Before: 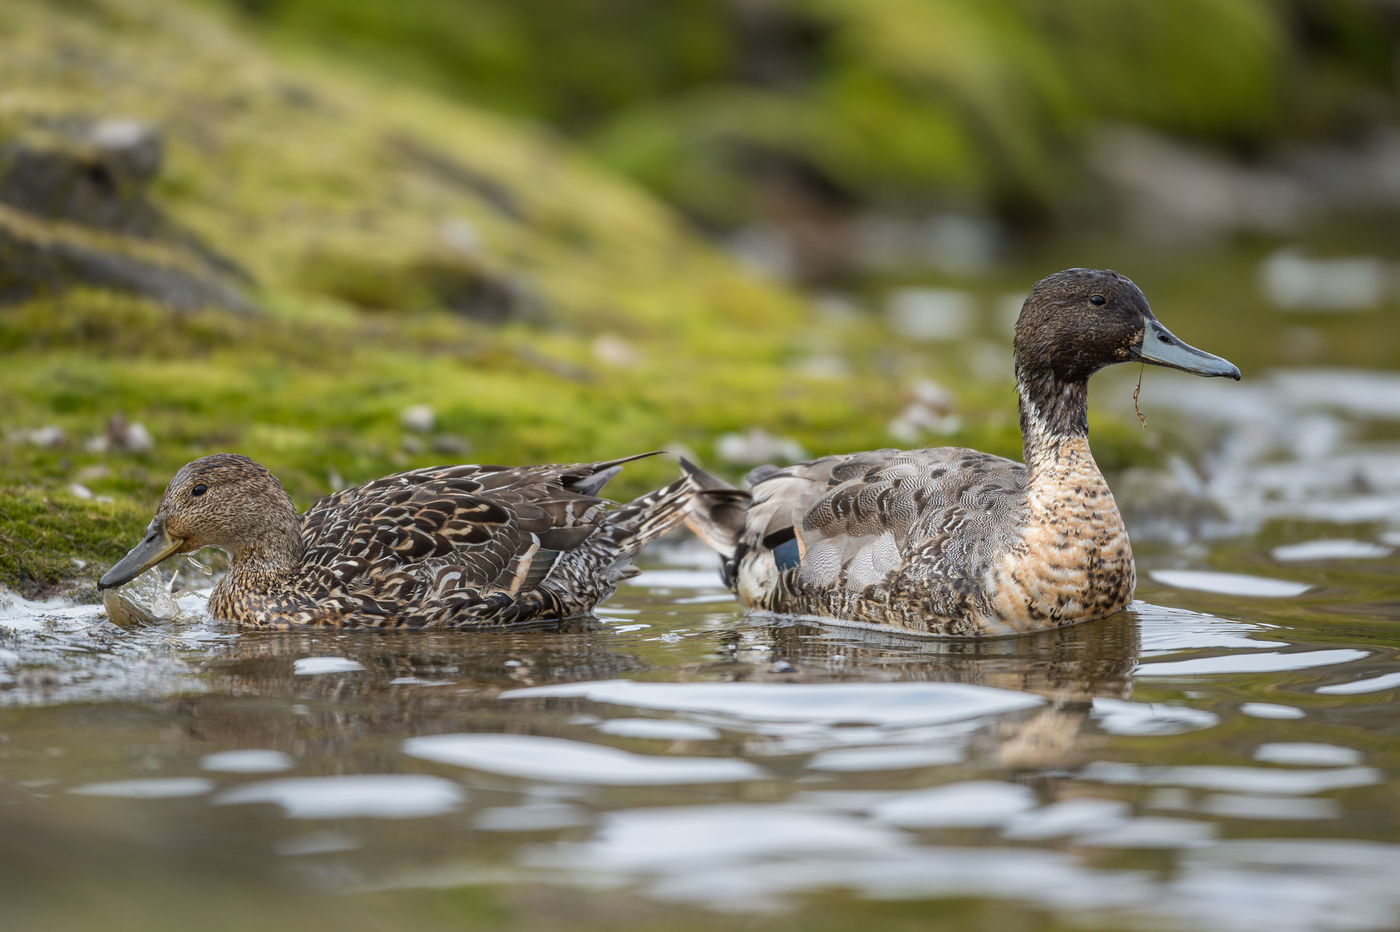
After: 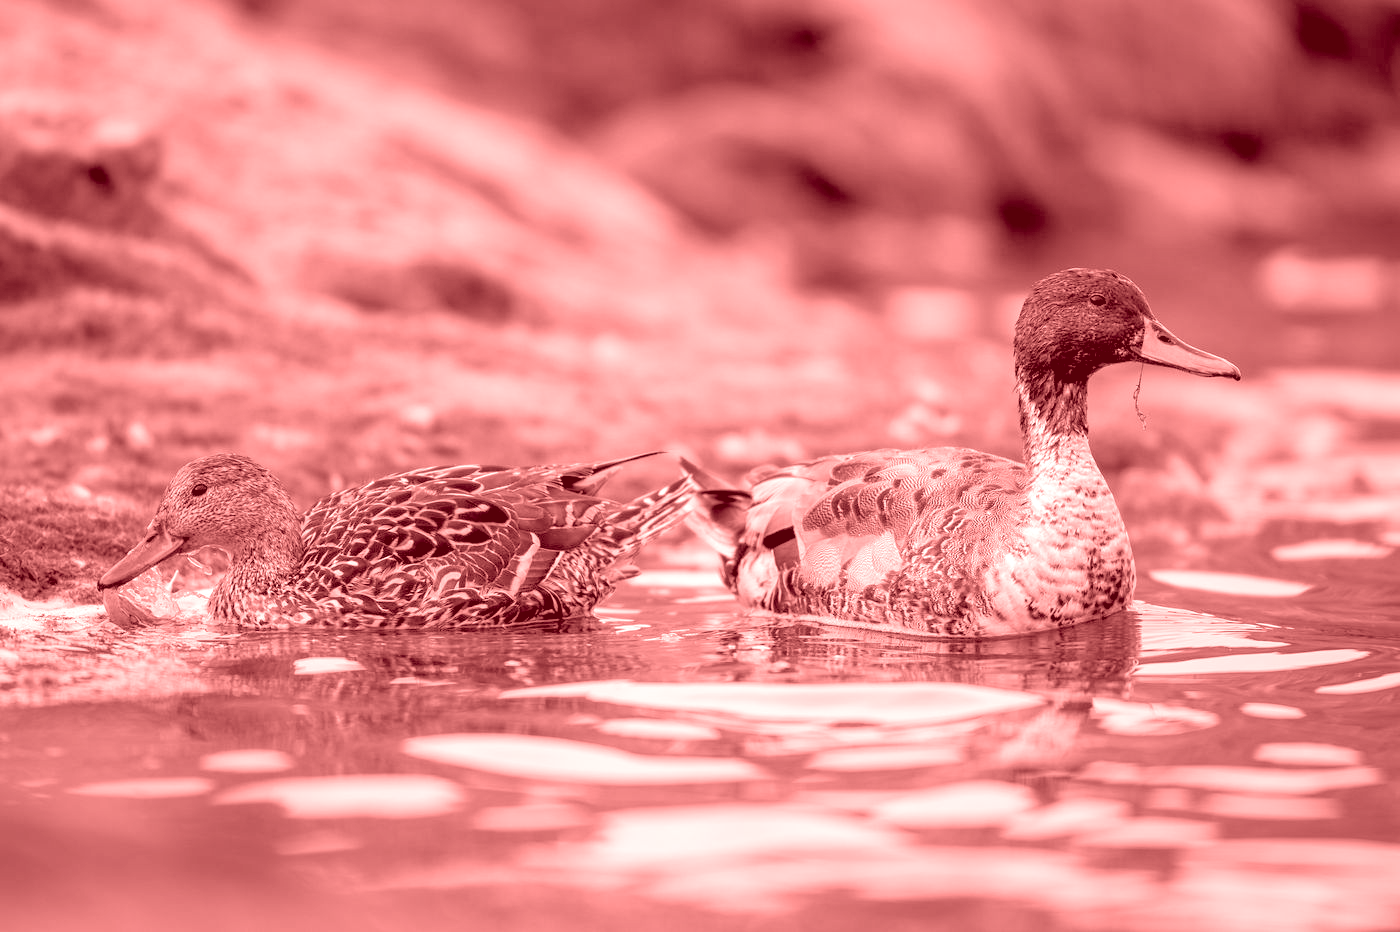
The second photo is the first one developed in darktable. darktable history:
colorize: saturation 60%, source mix 100%
rgb levels: levels [[0.013, 0.434, 0.89], [0, 0.5, 1], [0, 0.5, 1]]
